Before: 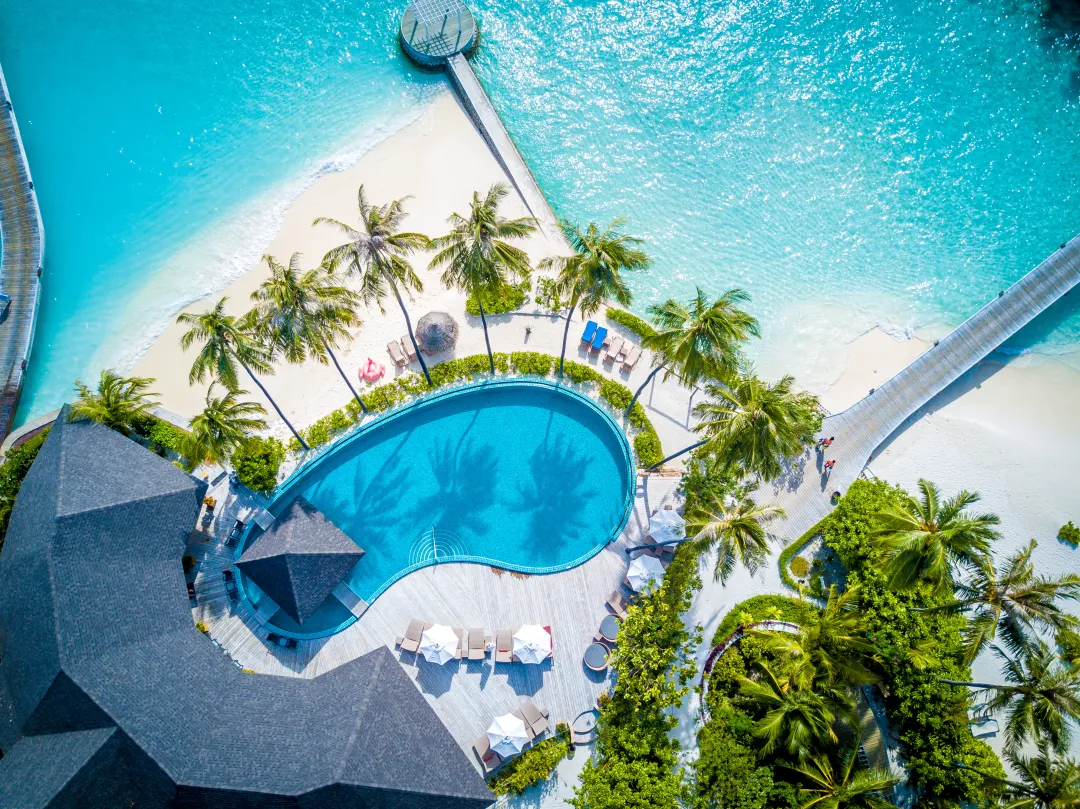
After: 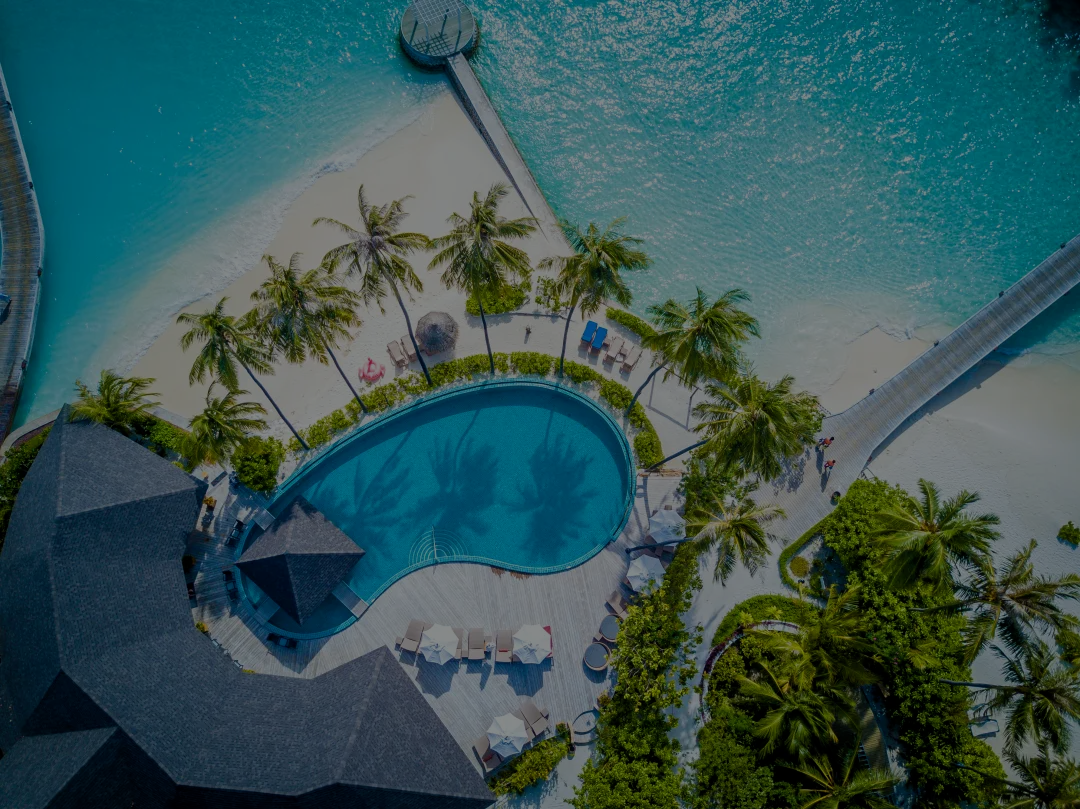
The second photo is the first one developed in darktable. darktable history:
white balance: red 0.978, blue 0.999
exposure: exposure -2.002 EV, compensate highlight preservation false
